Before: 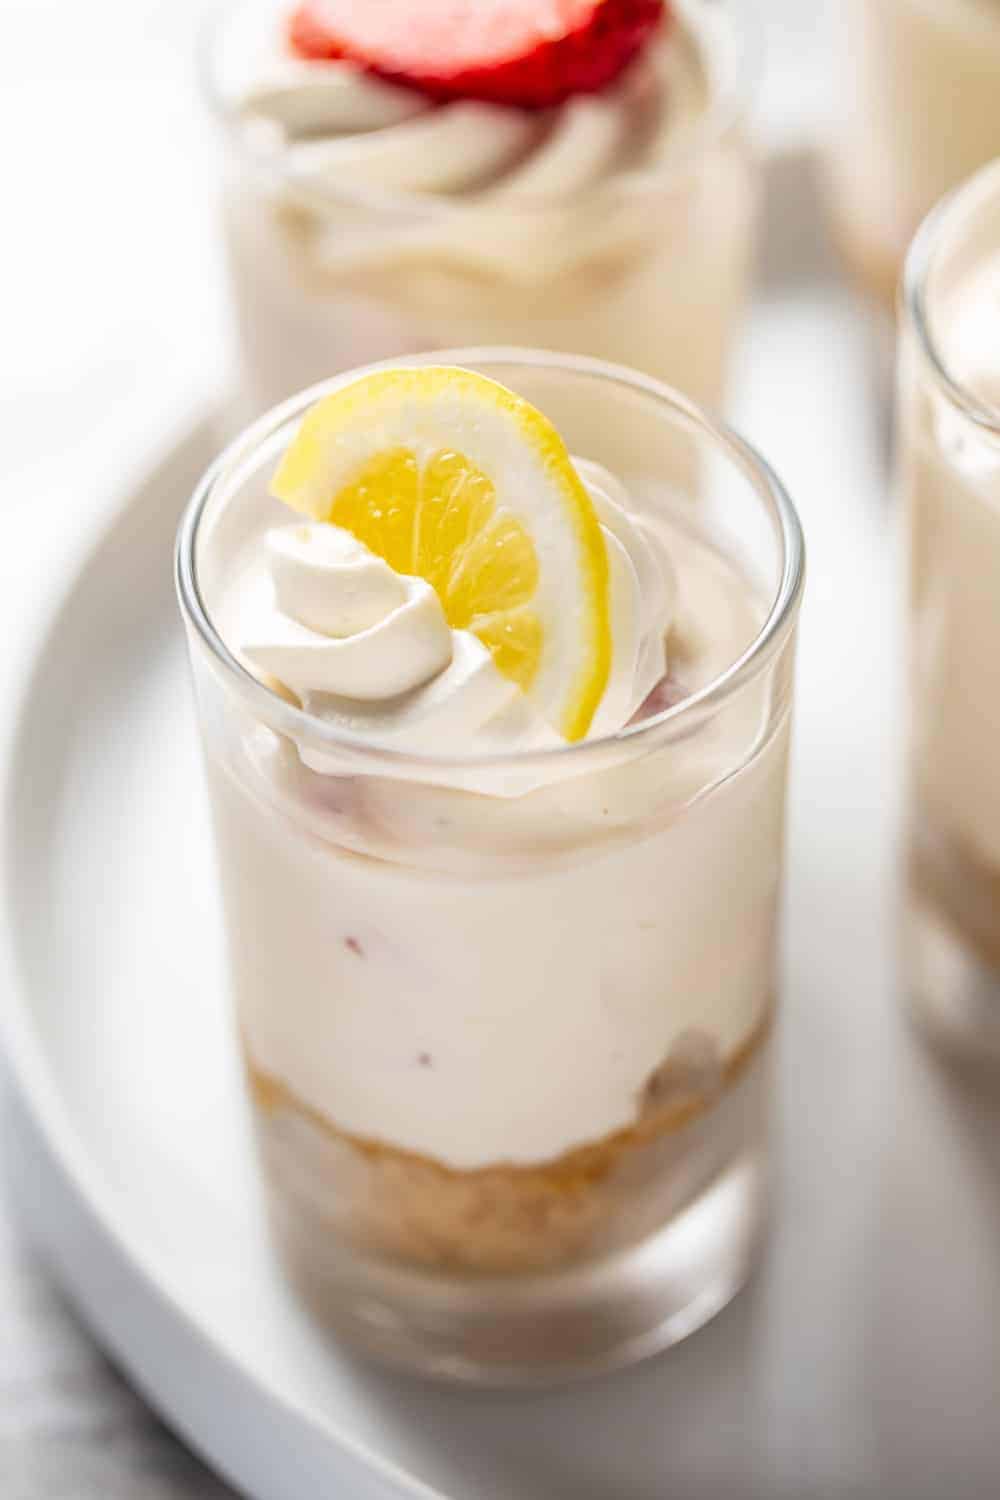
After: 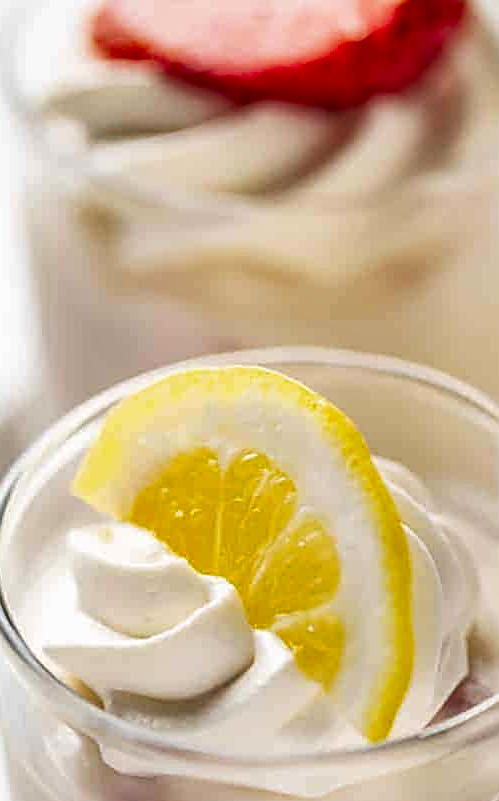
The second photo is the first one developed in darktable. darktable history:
shadows and highlights: low approximation 0.01, soften with gaussian
crop: left 19.822%, right 30.213%, bottom 46.546%
sharpen: on, module defaults
